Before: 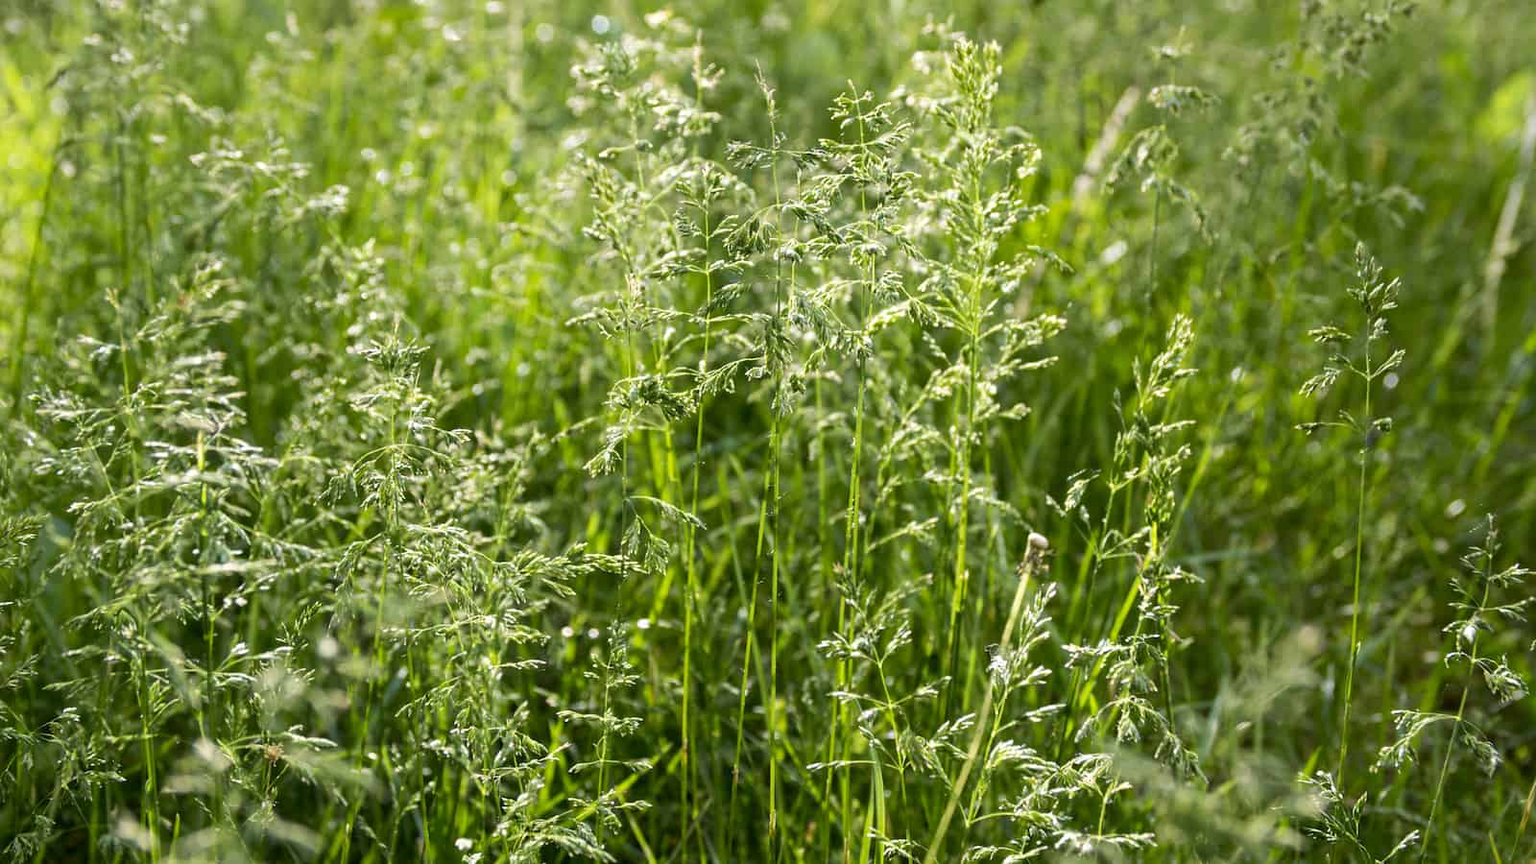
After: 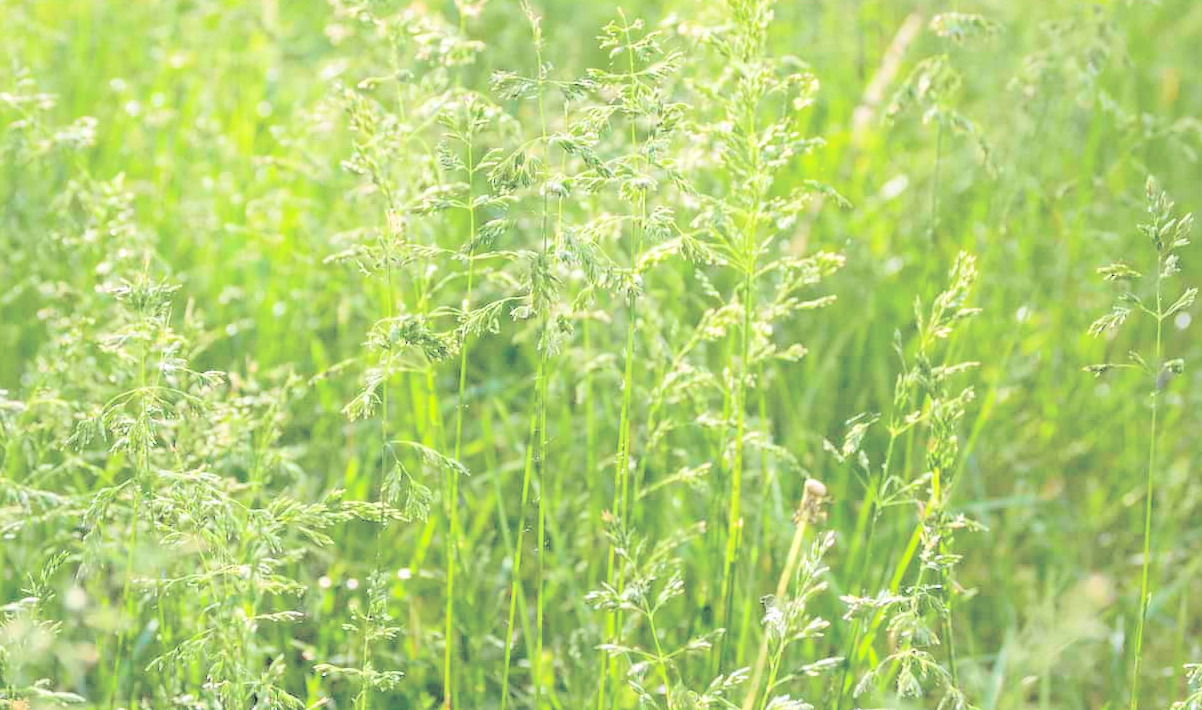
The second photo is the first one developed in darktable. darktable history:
contrast brightness saturation: brightness 0.994
crop: left 16.675%, top 8.544%, right 8.157%, bottom 12.512%
